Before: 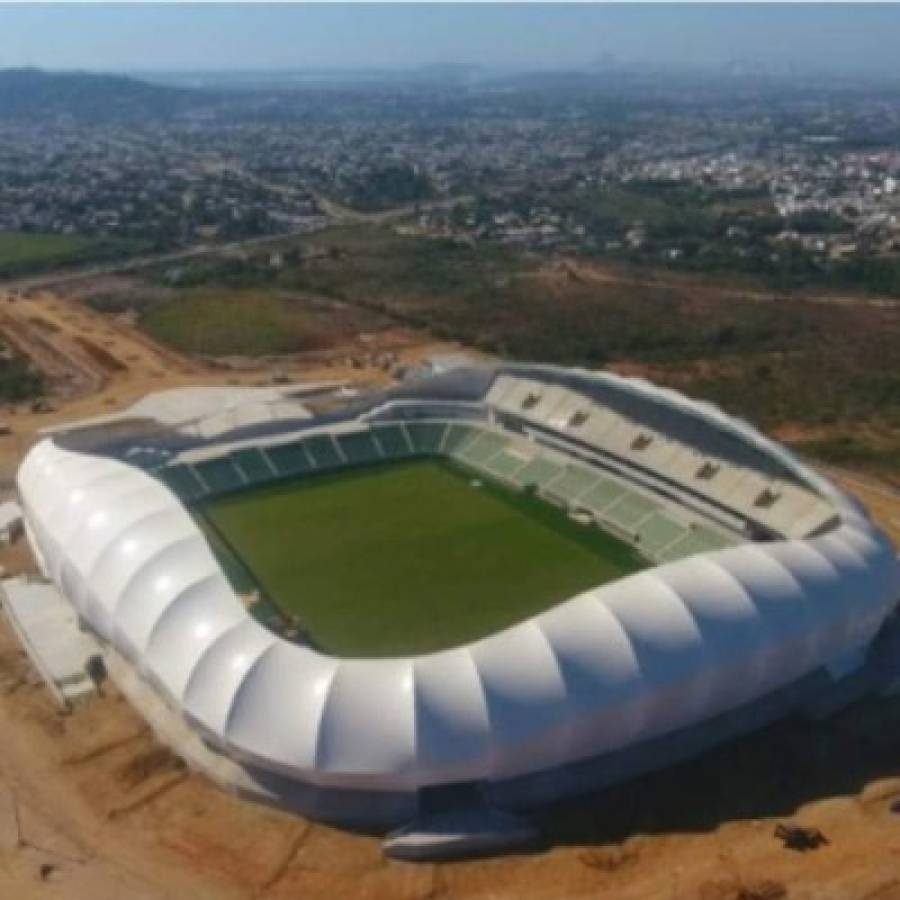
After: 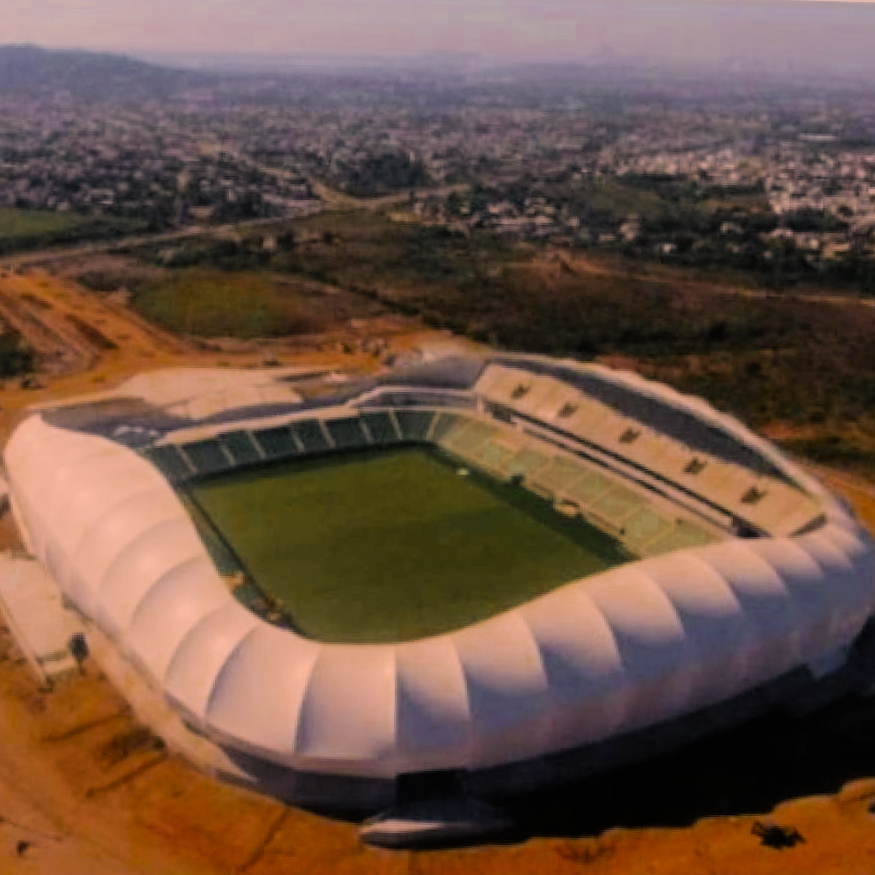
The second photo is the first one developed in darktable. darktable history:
color correction: highlights a* 22.67, highlights b* 22.14
contrast brightness saturation: contrast 0.026, brightness 0.059, saturation 0.131
crop and rotate: angle -1.62°
color zones: curves: ch0 [(0.11, 0.396) (0.195, 0.36) (0.25, 0.5) (0.303, 0.412) (0.357, 0.544) (0.75, 0.5) (0.967, 0.328)]; ch1 [(0, 0.468) (0.112, 0.512) (0.202, 0.6) (0.25, 0.5) (0.307, 0.352) (0.357, 0.544) (0.75, 0.5) (0.963, 0.524)]
filmic rgb: black relative exposure -5.03 EV, white relative exposure 3.96 EV, hardness 2.89, contrast 1.298, highlights saturation mix -29.34%
